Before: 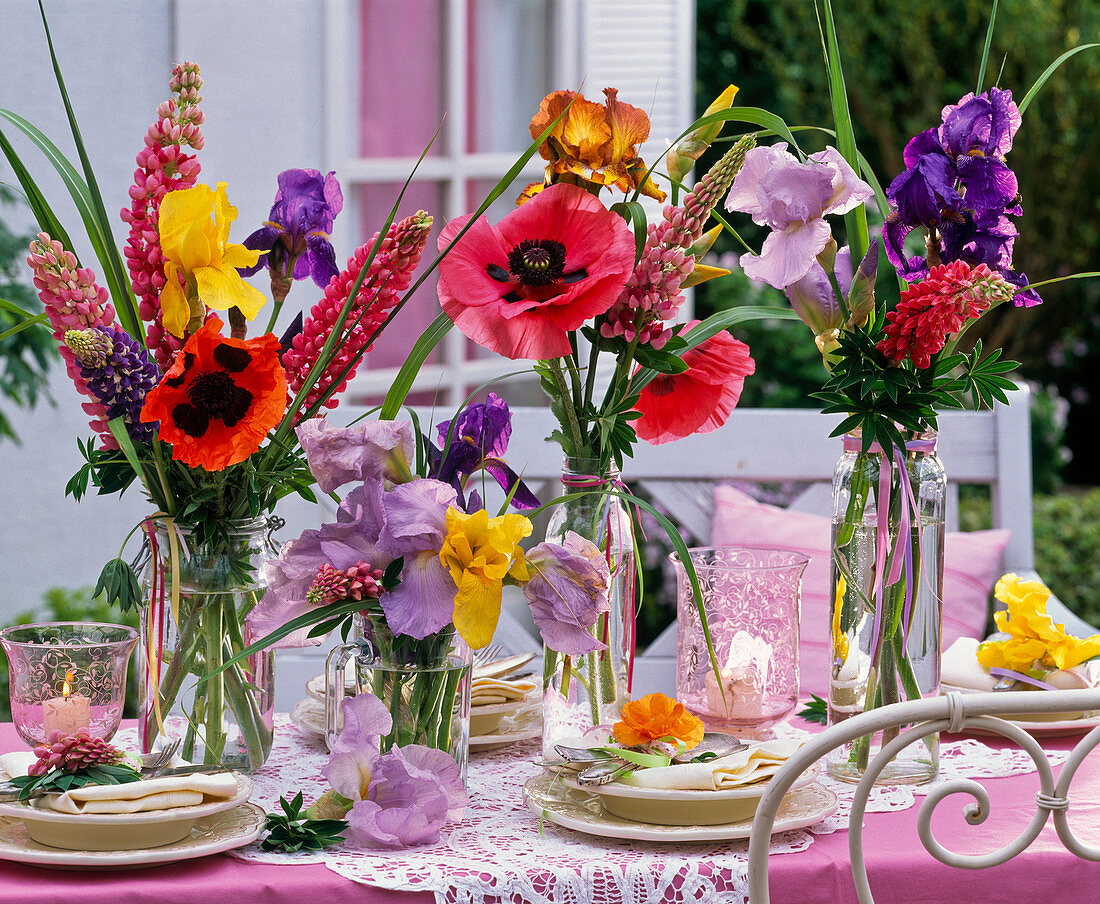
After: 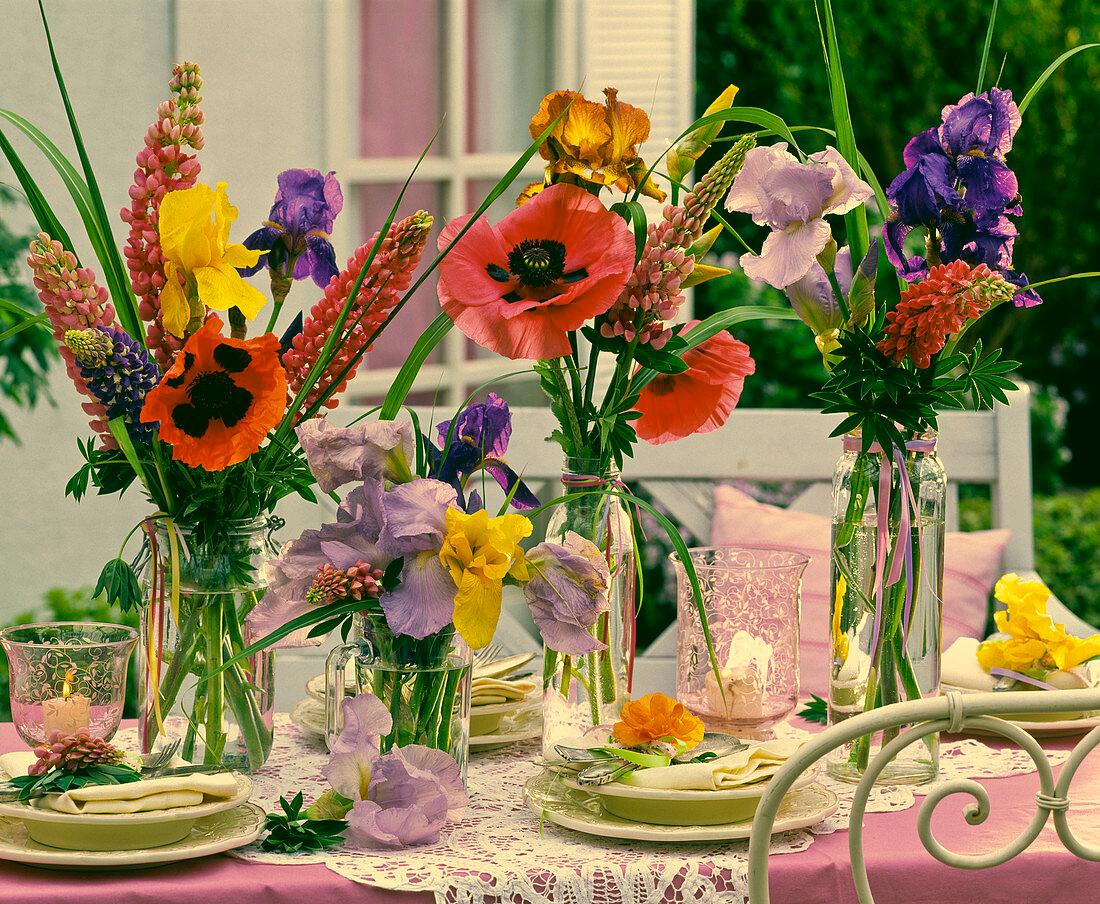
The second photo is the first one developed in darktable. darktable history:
color correction: highlights a* 5.62, highlights b* 33.64, shadows a* -25.73, shadows b* 3.8
tone equalizer: edges refinement/feathering 500, mask exposure compensation -1.57 EV, preserve details no
